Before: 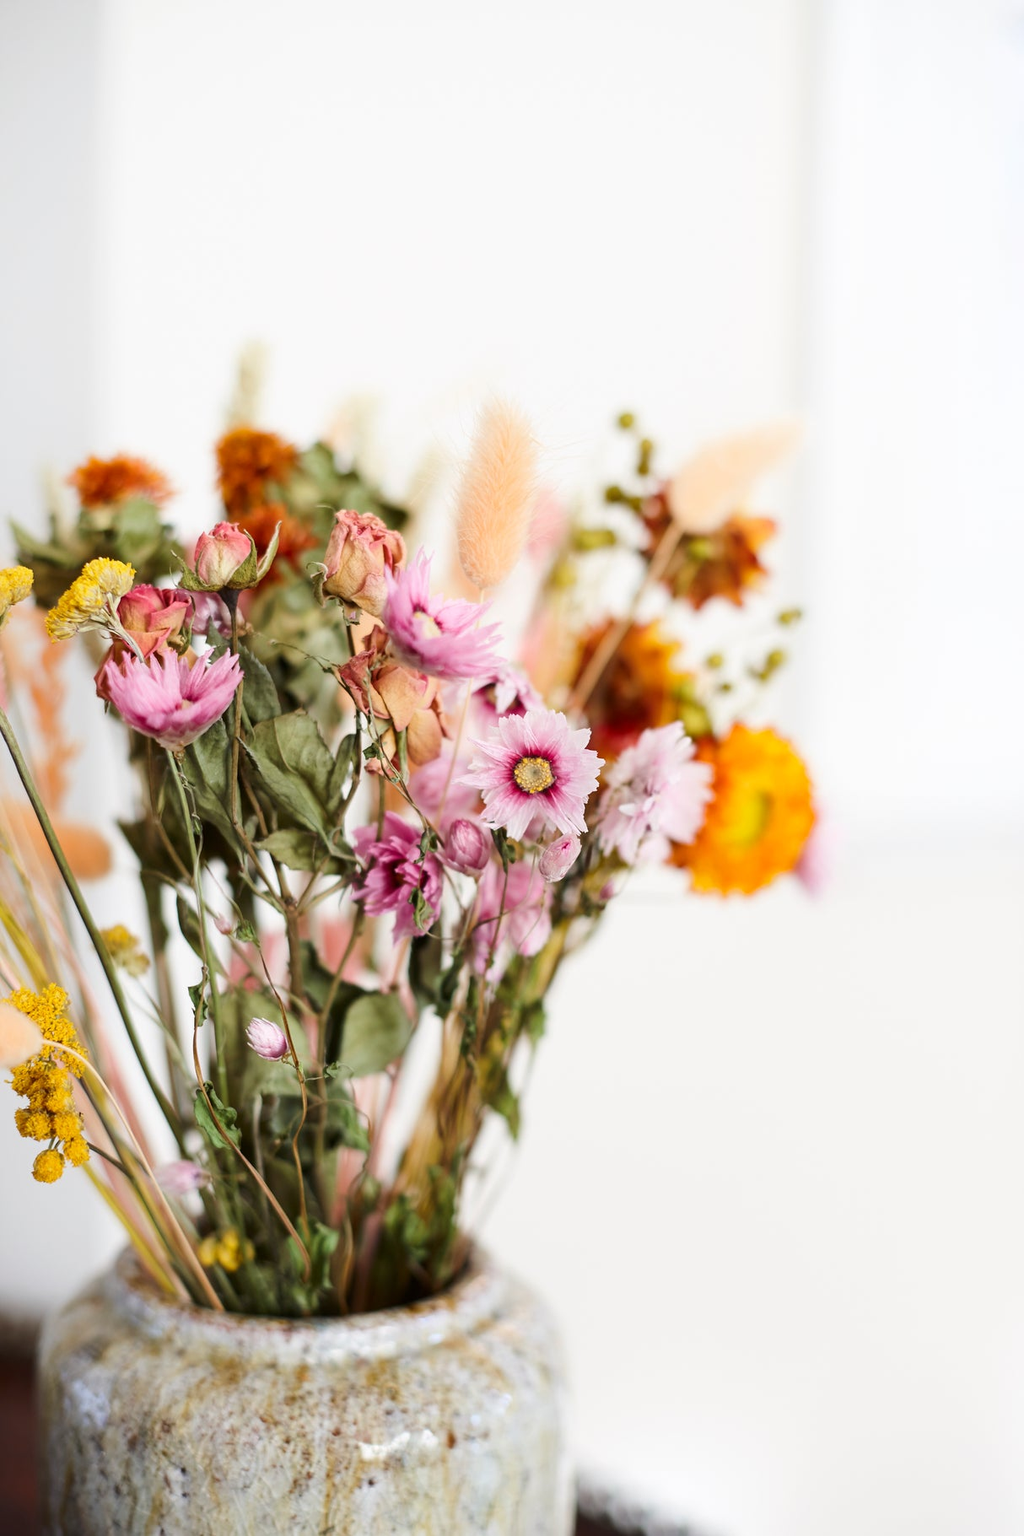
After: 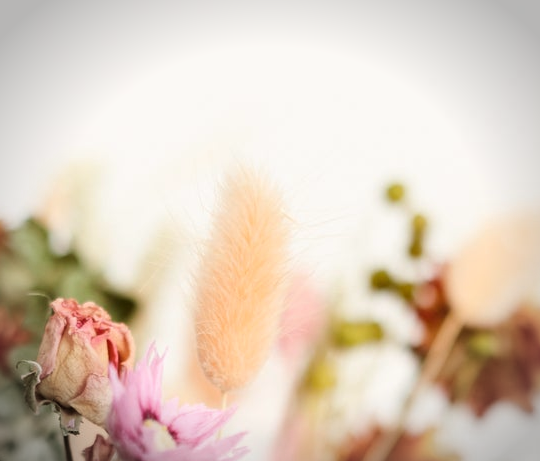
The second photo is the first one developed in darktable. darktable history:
crop: left 28.624%, top 16.81%, right 26.862%, bottom 57.841%
color calibration: x 0.341, y 0.356, temperature 5145.64 K
vignetting: saturation -0.646, automatic ratio true
